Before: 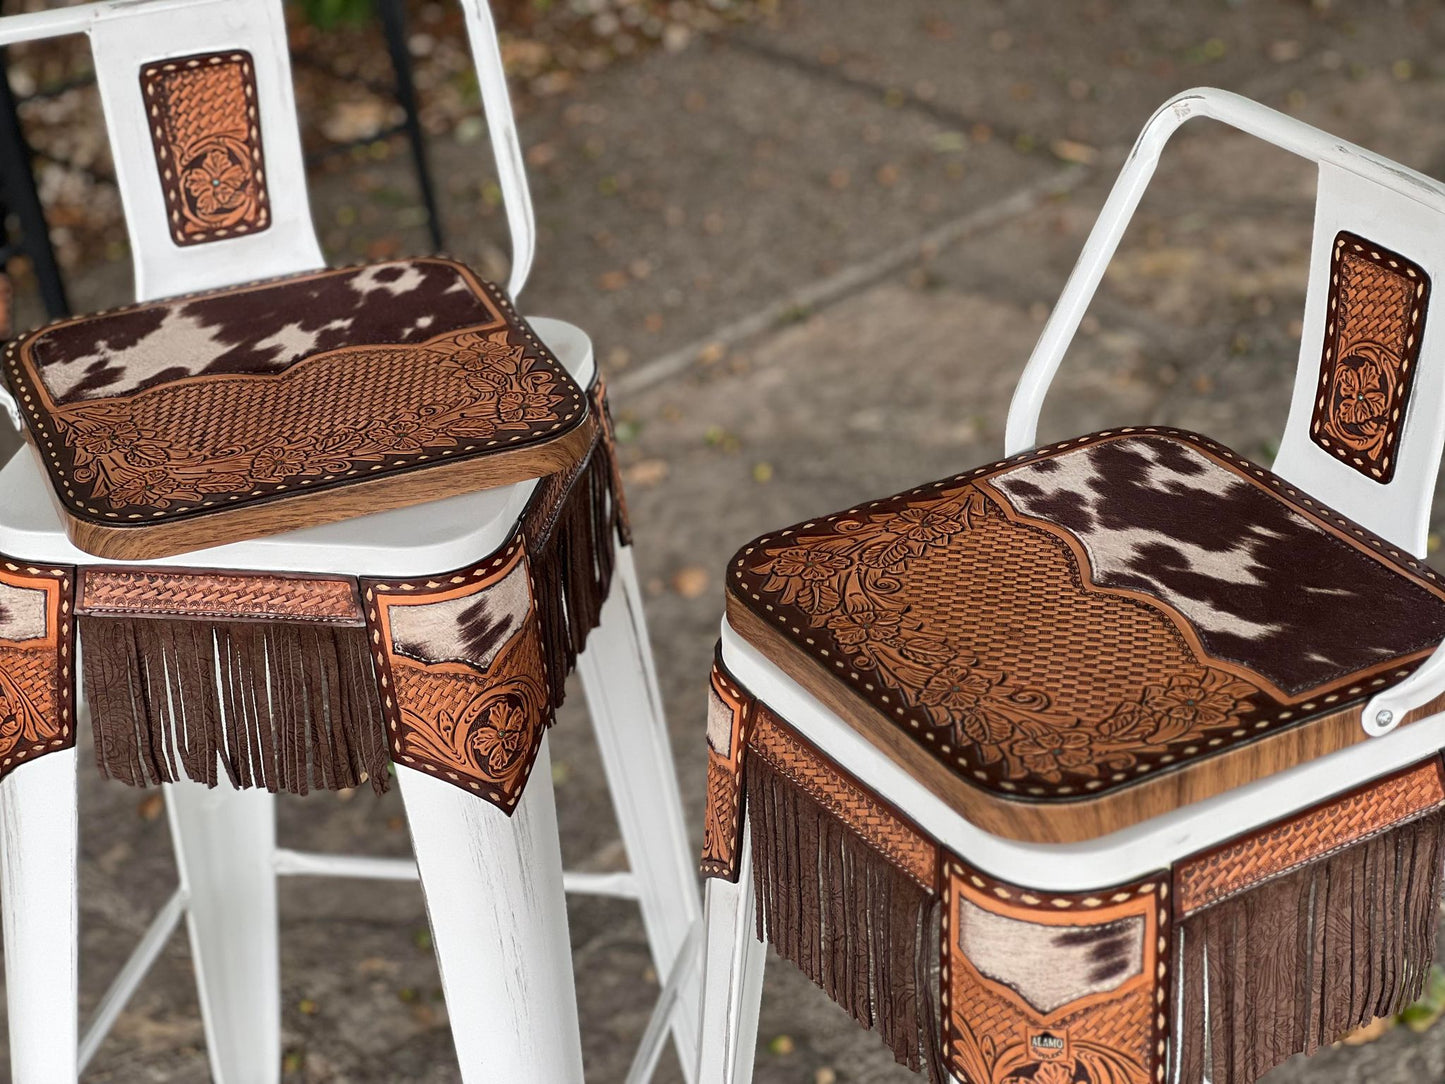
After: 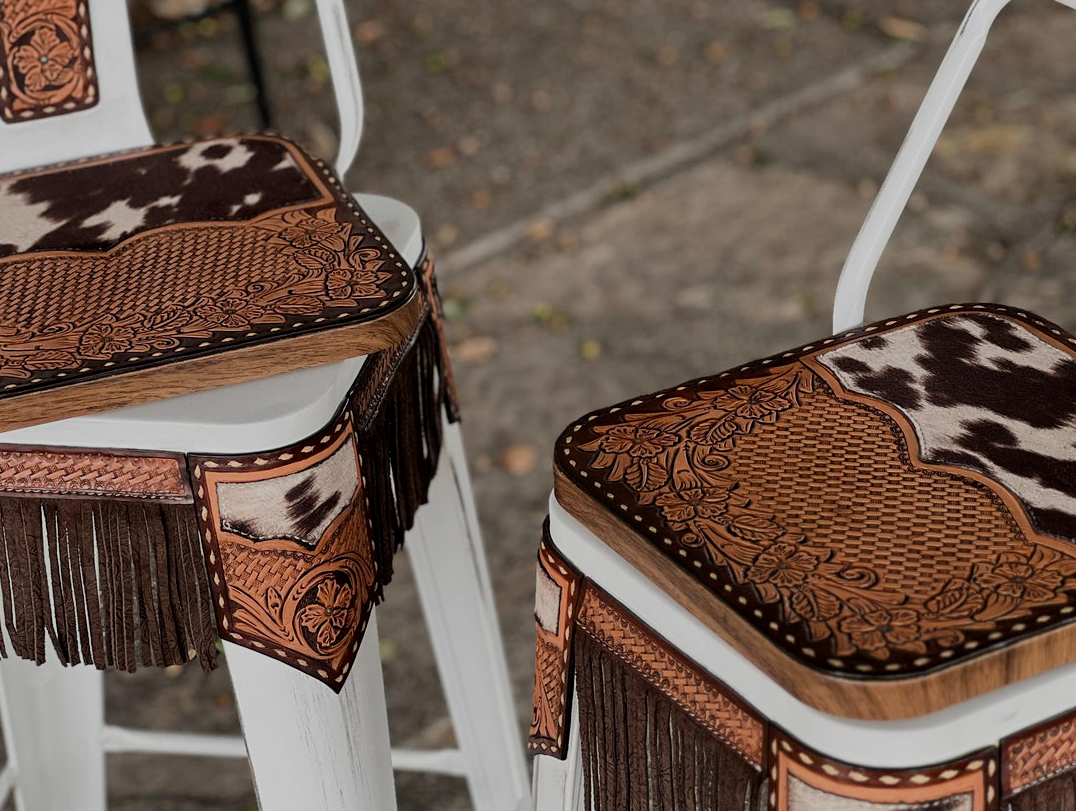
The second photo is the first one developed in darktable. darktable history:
filmic rgb: black relative exposure -7.65 EV, white relative exposure 4.56 EV, threshold 5.96 EV, hardness 3.61, add noise in highlights 0.002, color science v3 (2019), use custom middle-gray values true, contrast in highlights soft, enable highlight reconstruction true
contrast brightness saturation: brightness -0.087
crop and rotate: left 11.929%, top 11.362%, right 13.581%, bottom 13.764%
